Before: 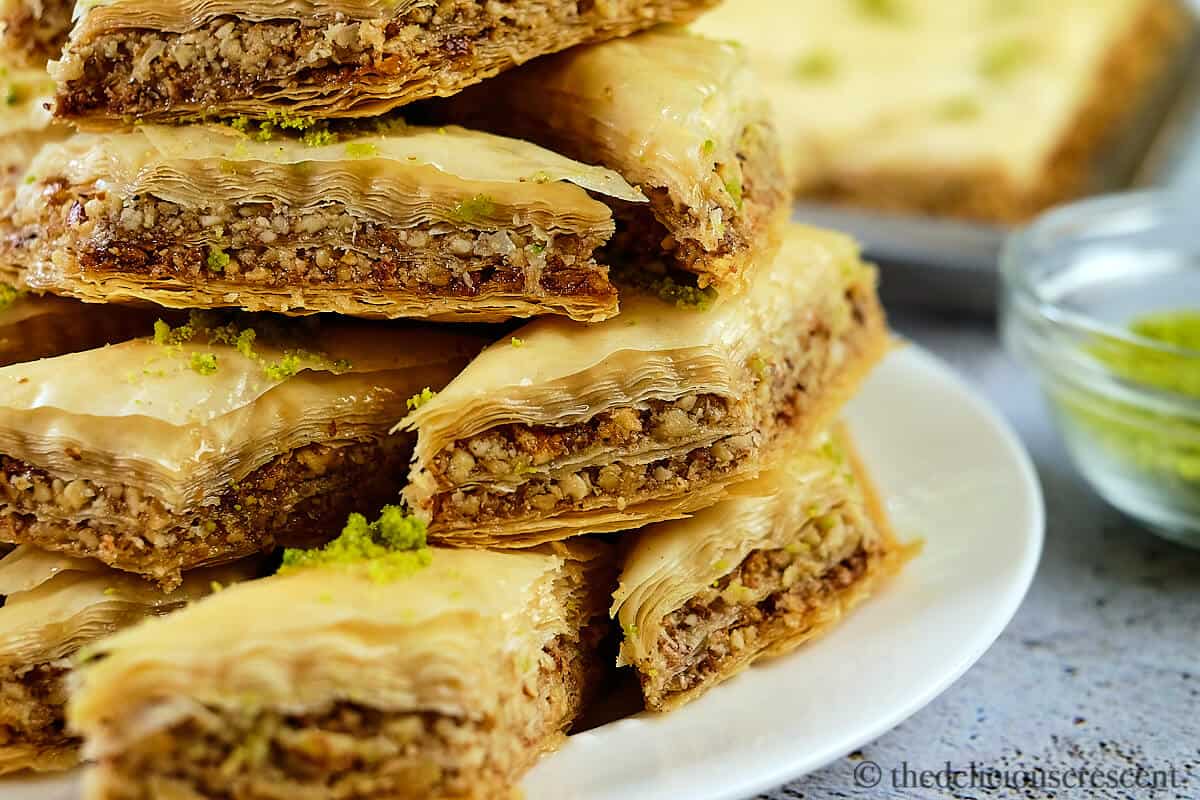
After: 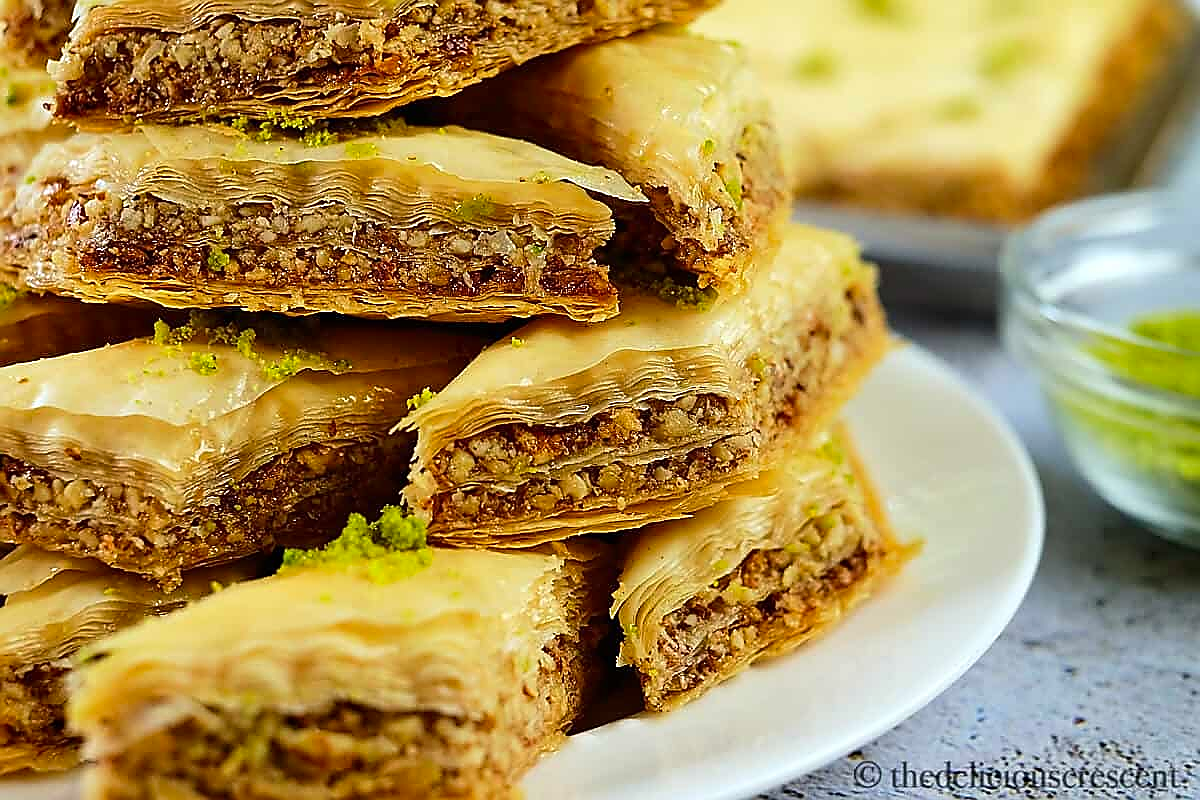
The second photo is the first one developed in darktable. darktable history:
contrast brightness saturation: contrast 0.04, saturation 0.16
sharpen: radius 1.4, amount 1.25, threshold 0.7
